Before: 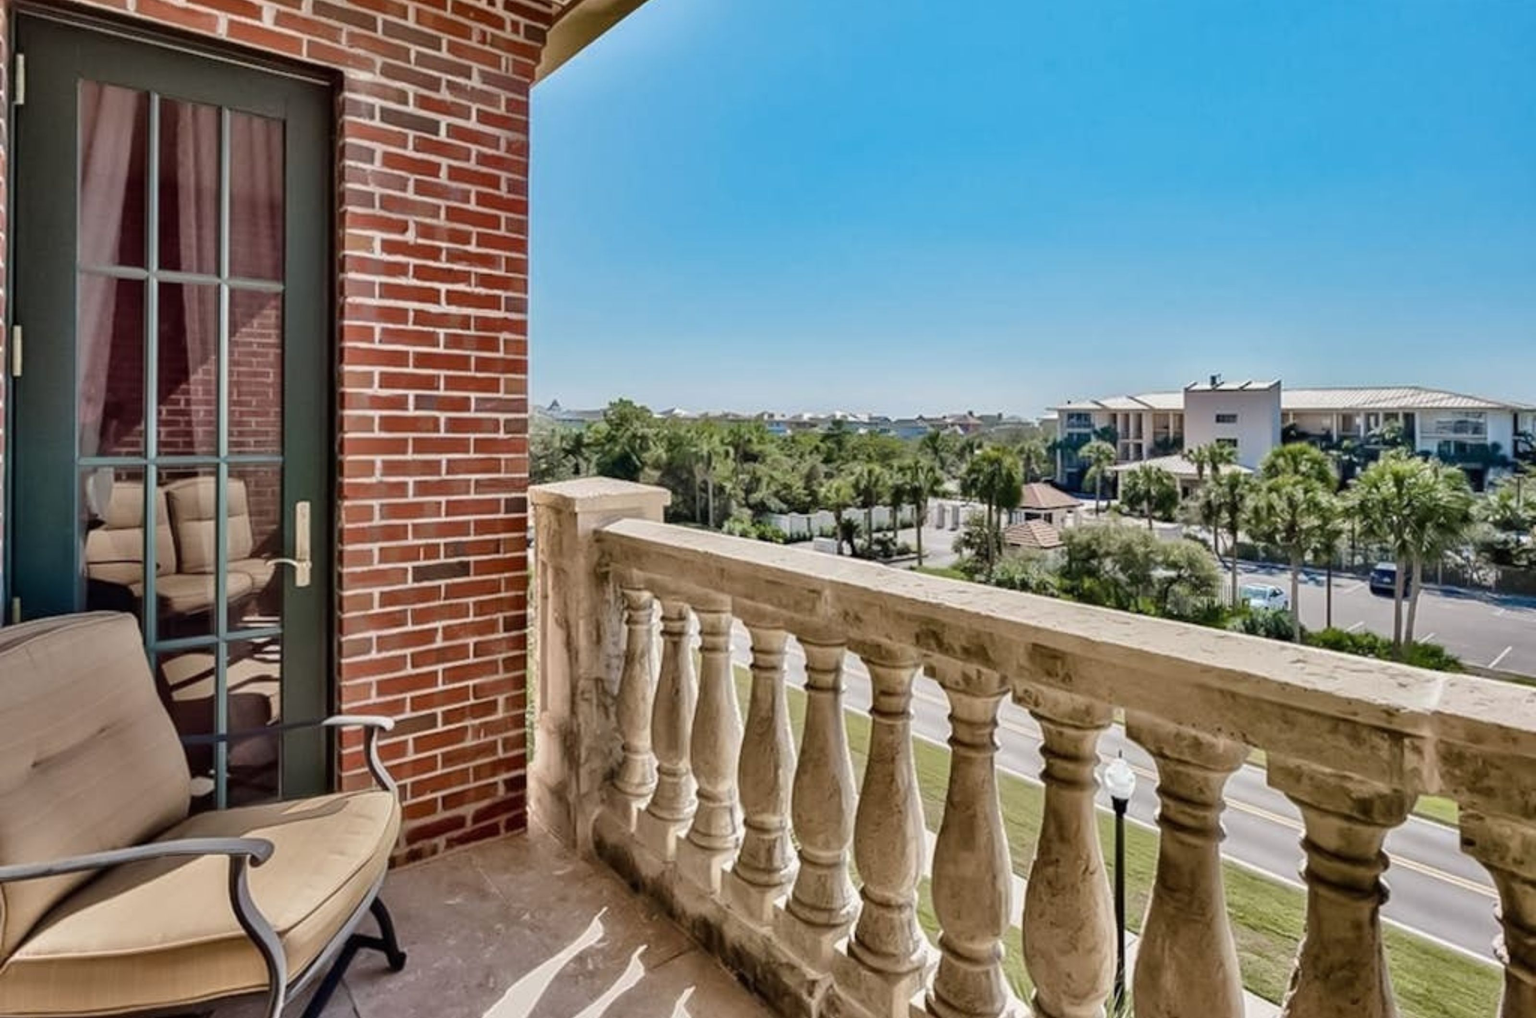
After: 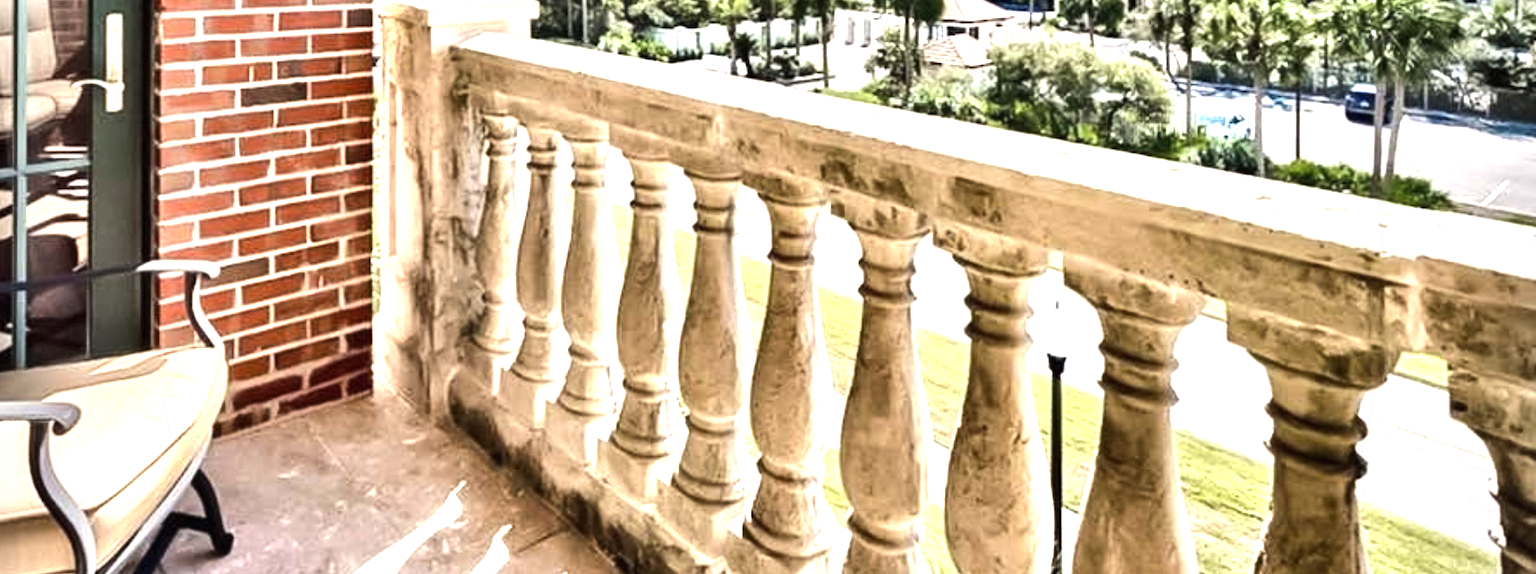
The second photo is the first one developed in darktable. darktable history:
exposure: black level correction 0, exposure 1 EV, compensate exposure bias true, compensate highlight preservation false
crop and rotate: left 13.306%, top 48.129%, bottom 2.928%
tone equalizer: -8 EV -0.75 EV, -7 EV -0.7 EV, -6 EV -0.6 EV, -5 EV -0.4 EV, -3 EV 0.4 EV, -2 EV 0.6 EV, -1 EV 0.7 EV, +0 EV 0.75 EV, edges refinement/feathering 500, mask exposure compensation -1.57 EV, preserve details no
vignetting: dithering 8-bit output, unbound false
